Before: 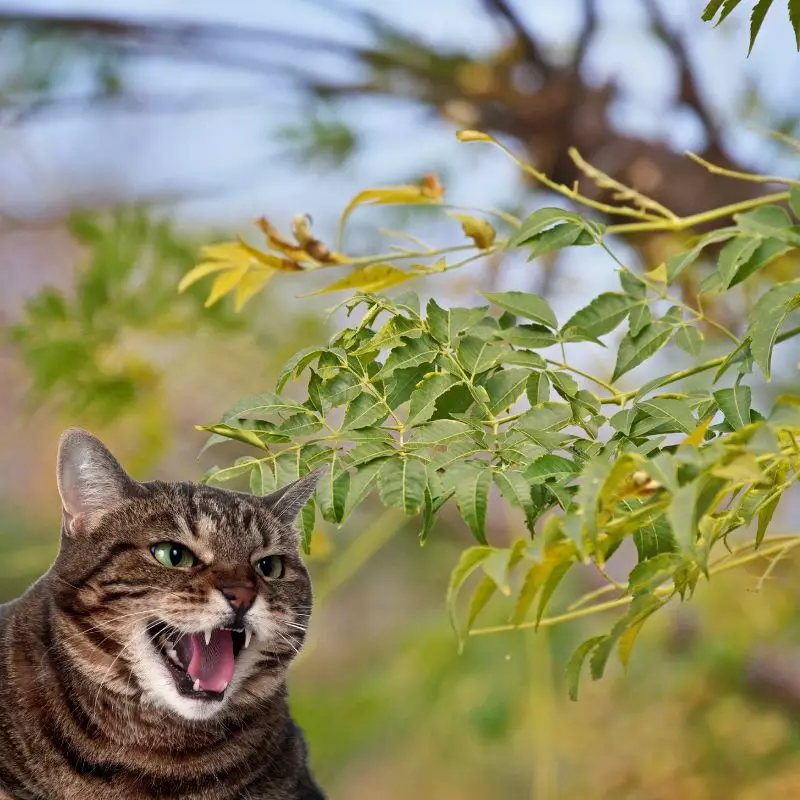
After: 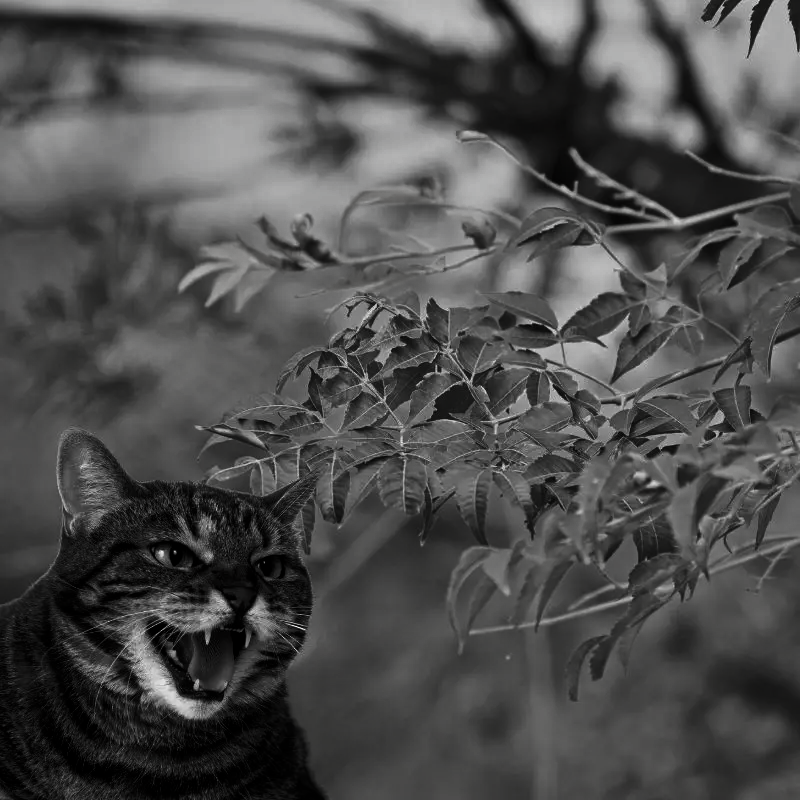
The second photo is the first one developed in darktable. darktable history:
contrast brightness saturation: contrast -0.027, brightness -0.606, saturation -0.991
